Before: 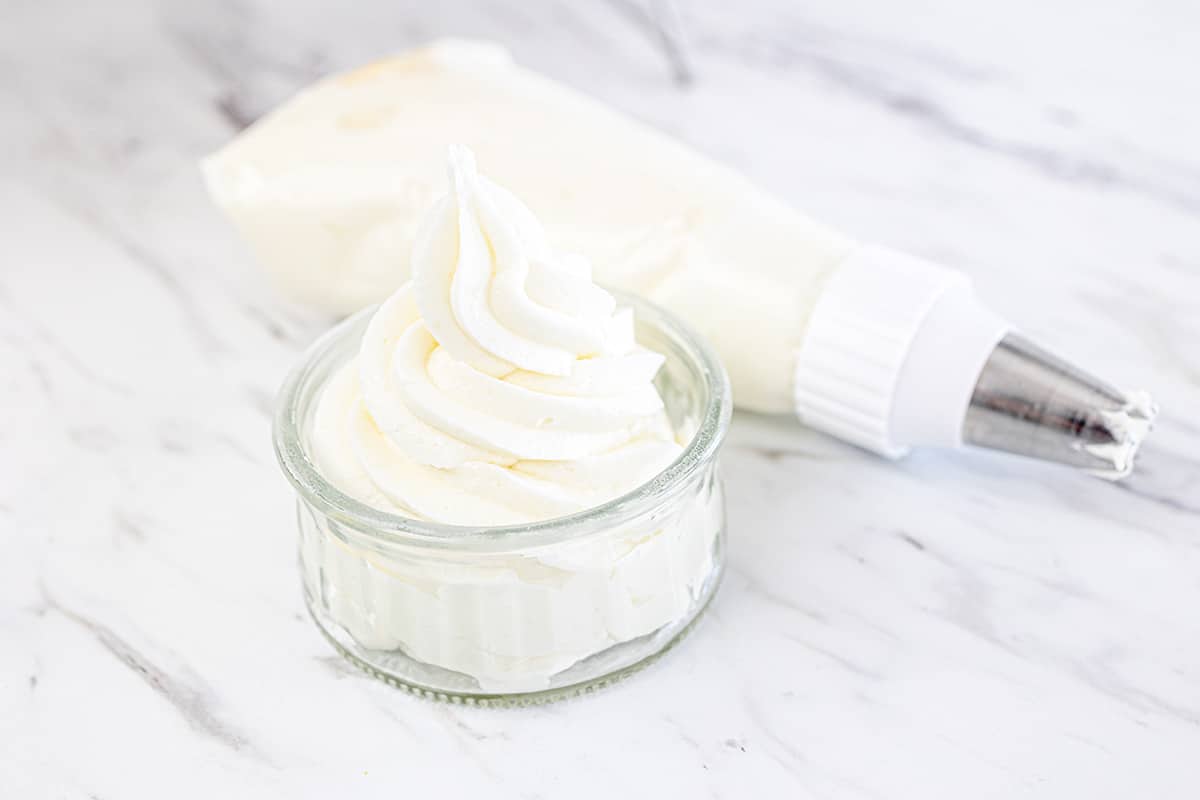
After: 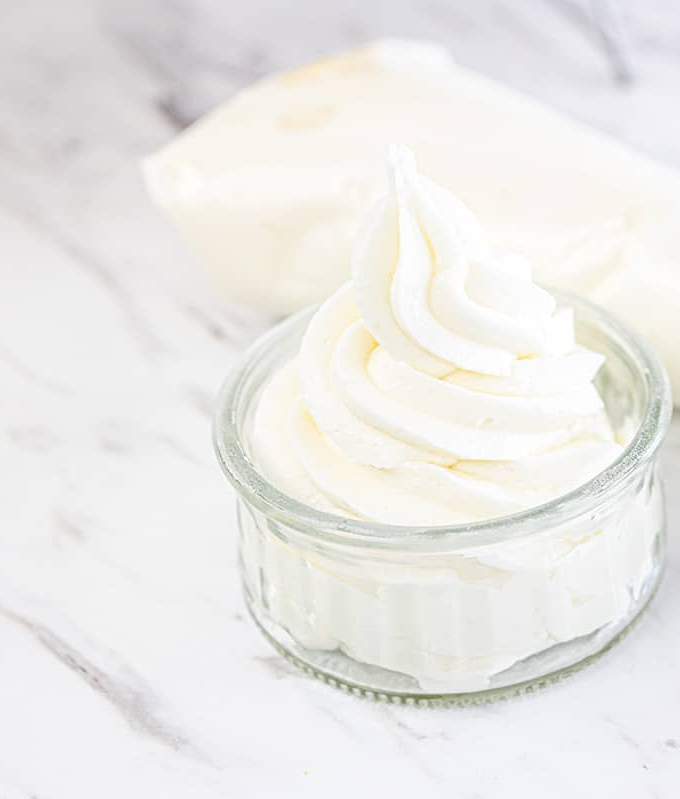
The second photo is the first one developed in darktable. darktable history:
crop: left 5.041%, right 38.254%
